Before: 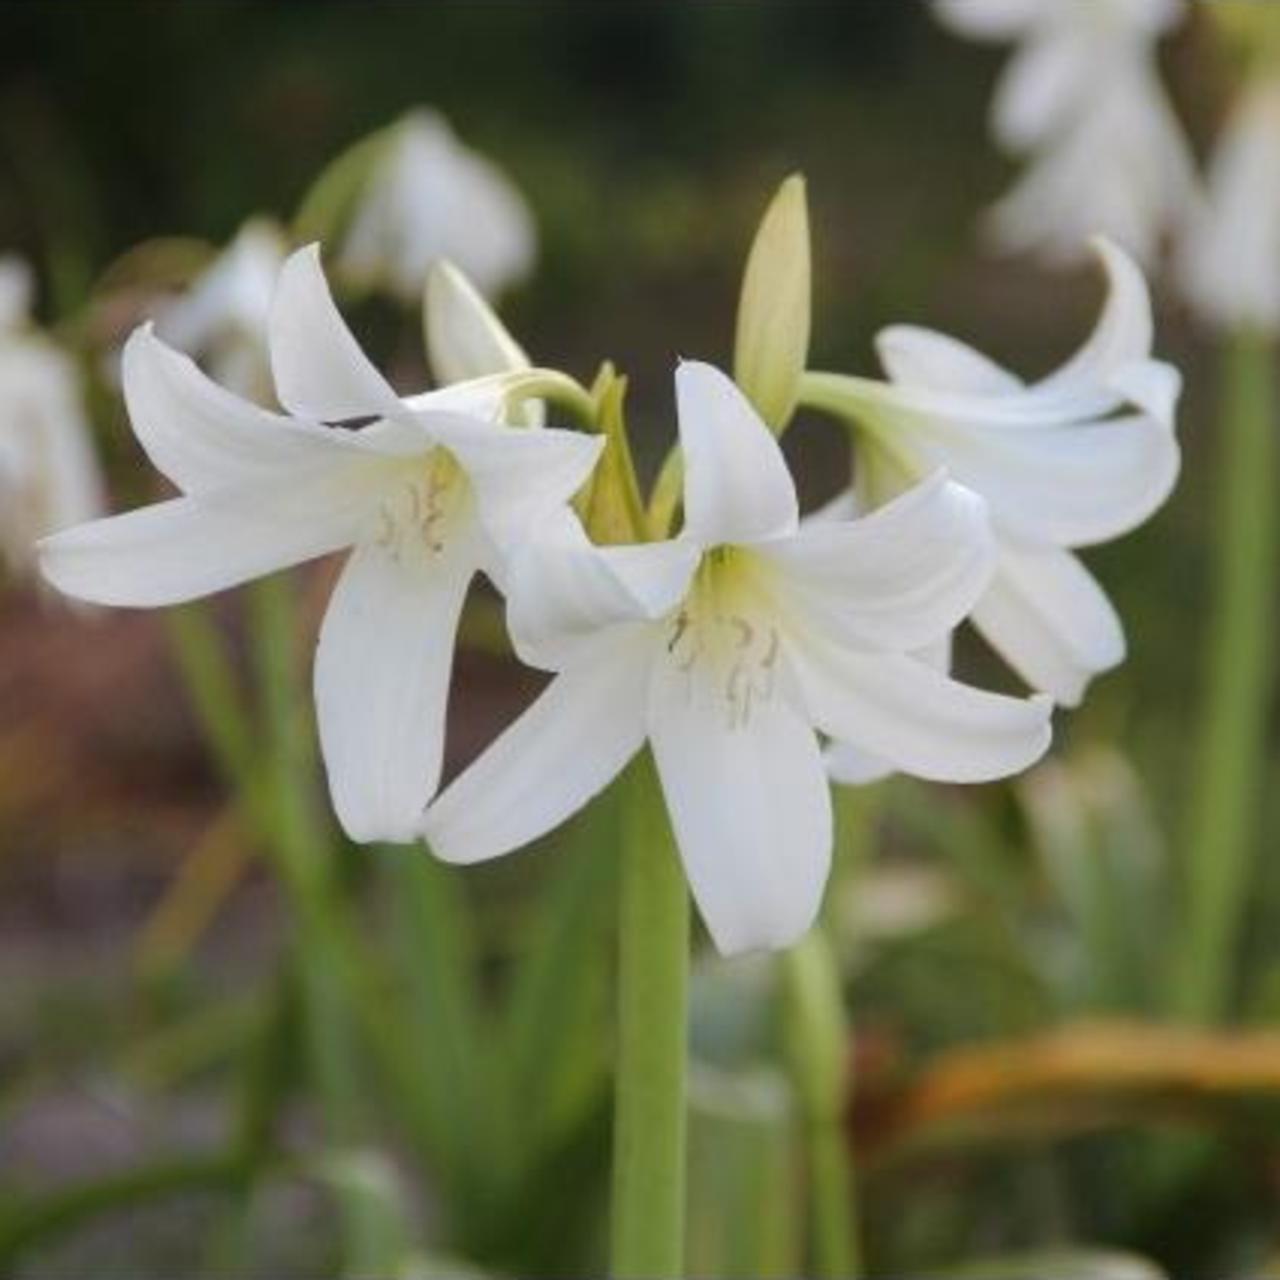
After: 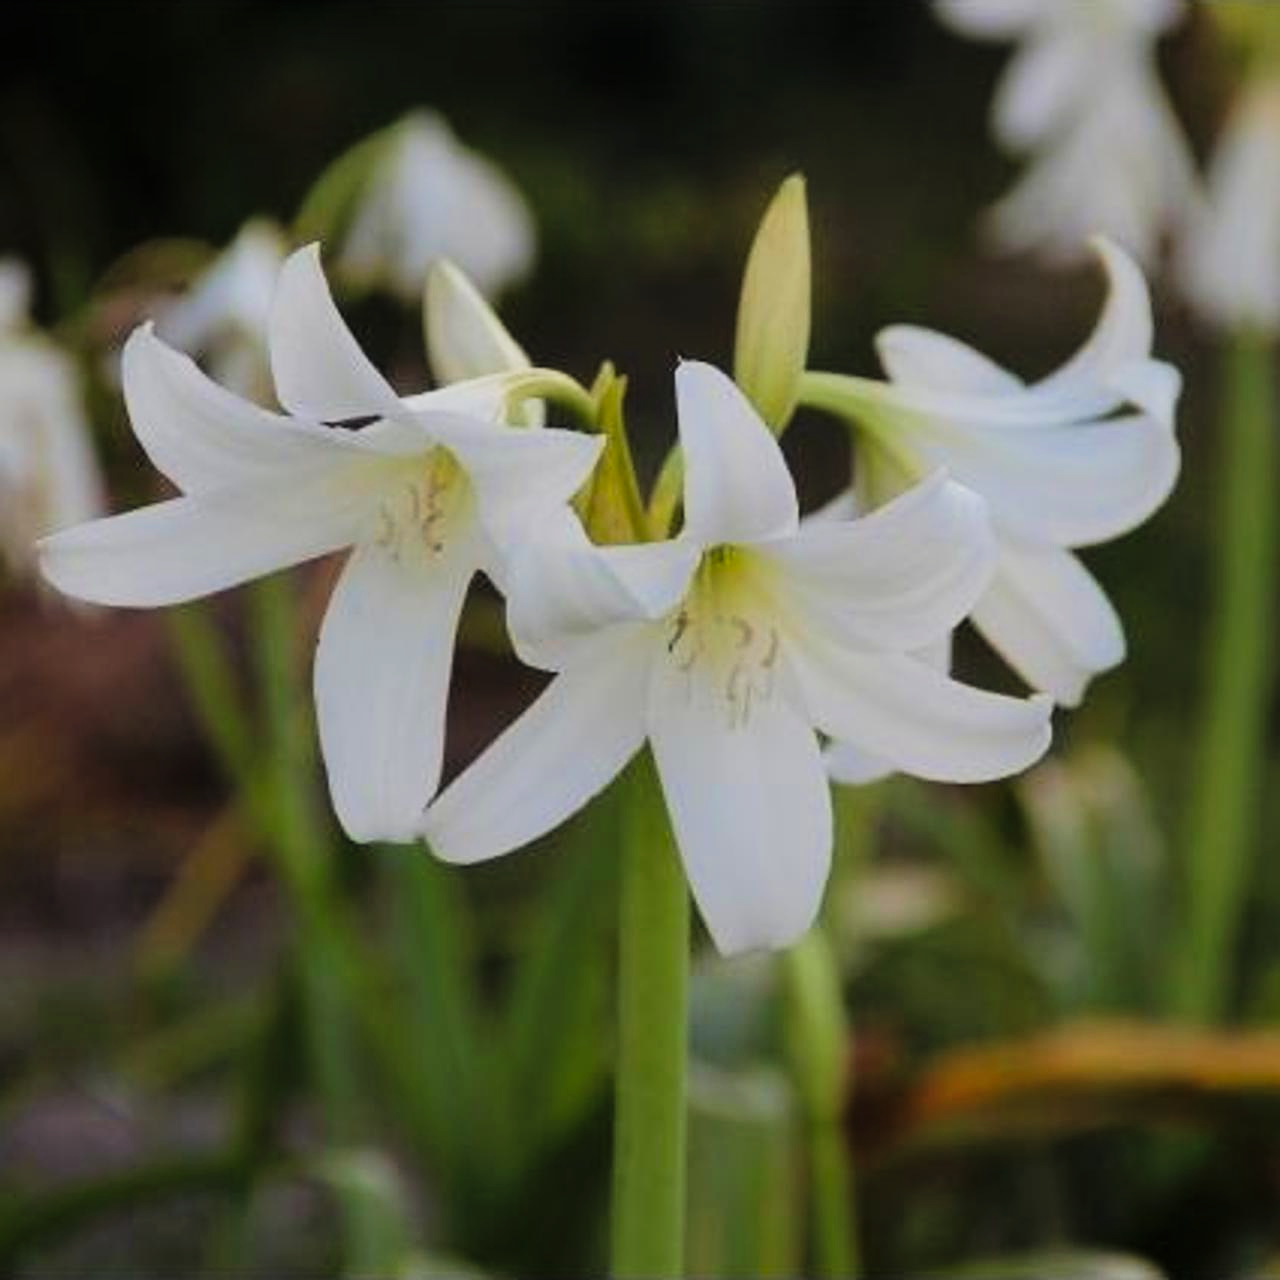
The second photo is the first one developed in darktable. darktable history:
tone curve: curves: ch0 [(0, 0) (0.003, 0.004) (0.011, 0.009) (0.025, 0.017) (0.044, 0.029) (0.069, 0.04) (0.1, 0.051) (0.136, 0.07) (0.177, 0.095) (0.224, 0.131) (0.277, 0.179) (0.335, 0.237) (0.399, 0.302) (0.468, 0.386) (0.543, 0.471) (0.623, 0.576) (0.709, 0.699) (0.801, 0.817) (0.898, 0.917) (1, 1)], preserve colors none
exposure: compensate highlight preservation false
filmic rgb: black relative exposure -7.65 EV, white relative exposure 4.56 EV, hardness 3.61, color science v6 (2022)
sharpen: on, module defaults
